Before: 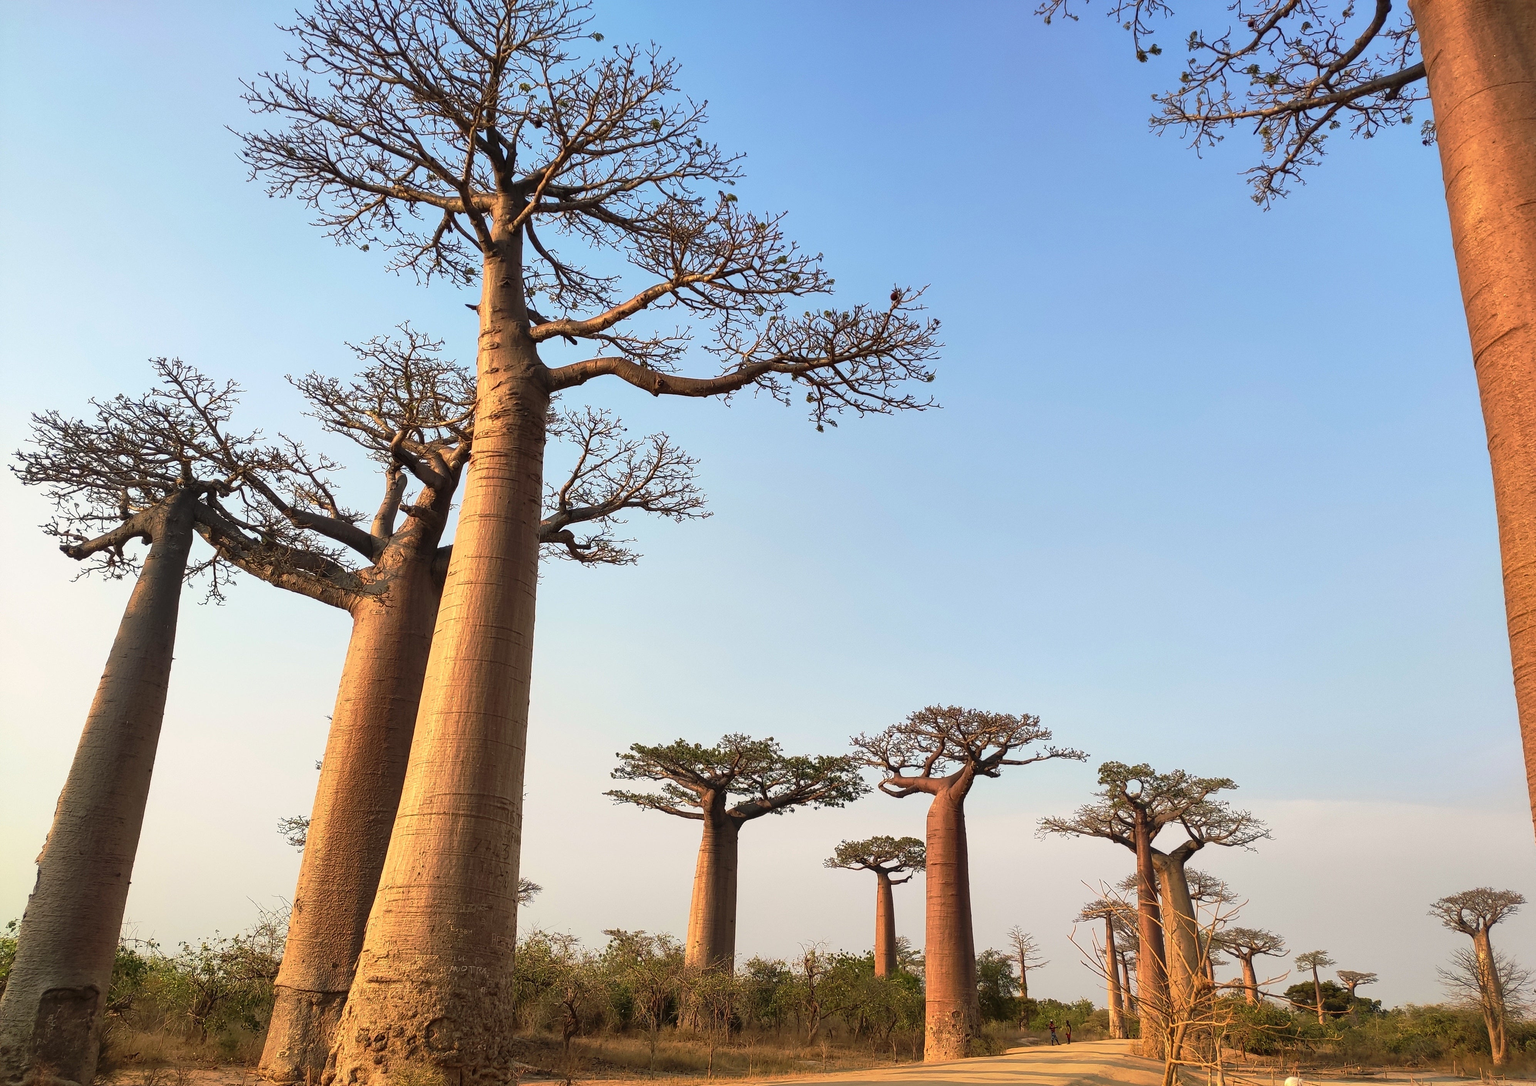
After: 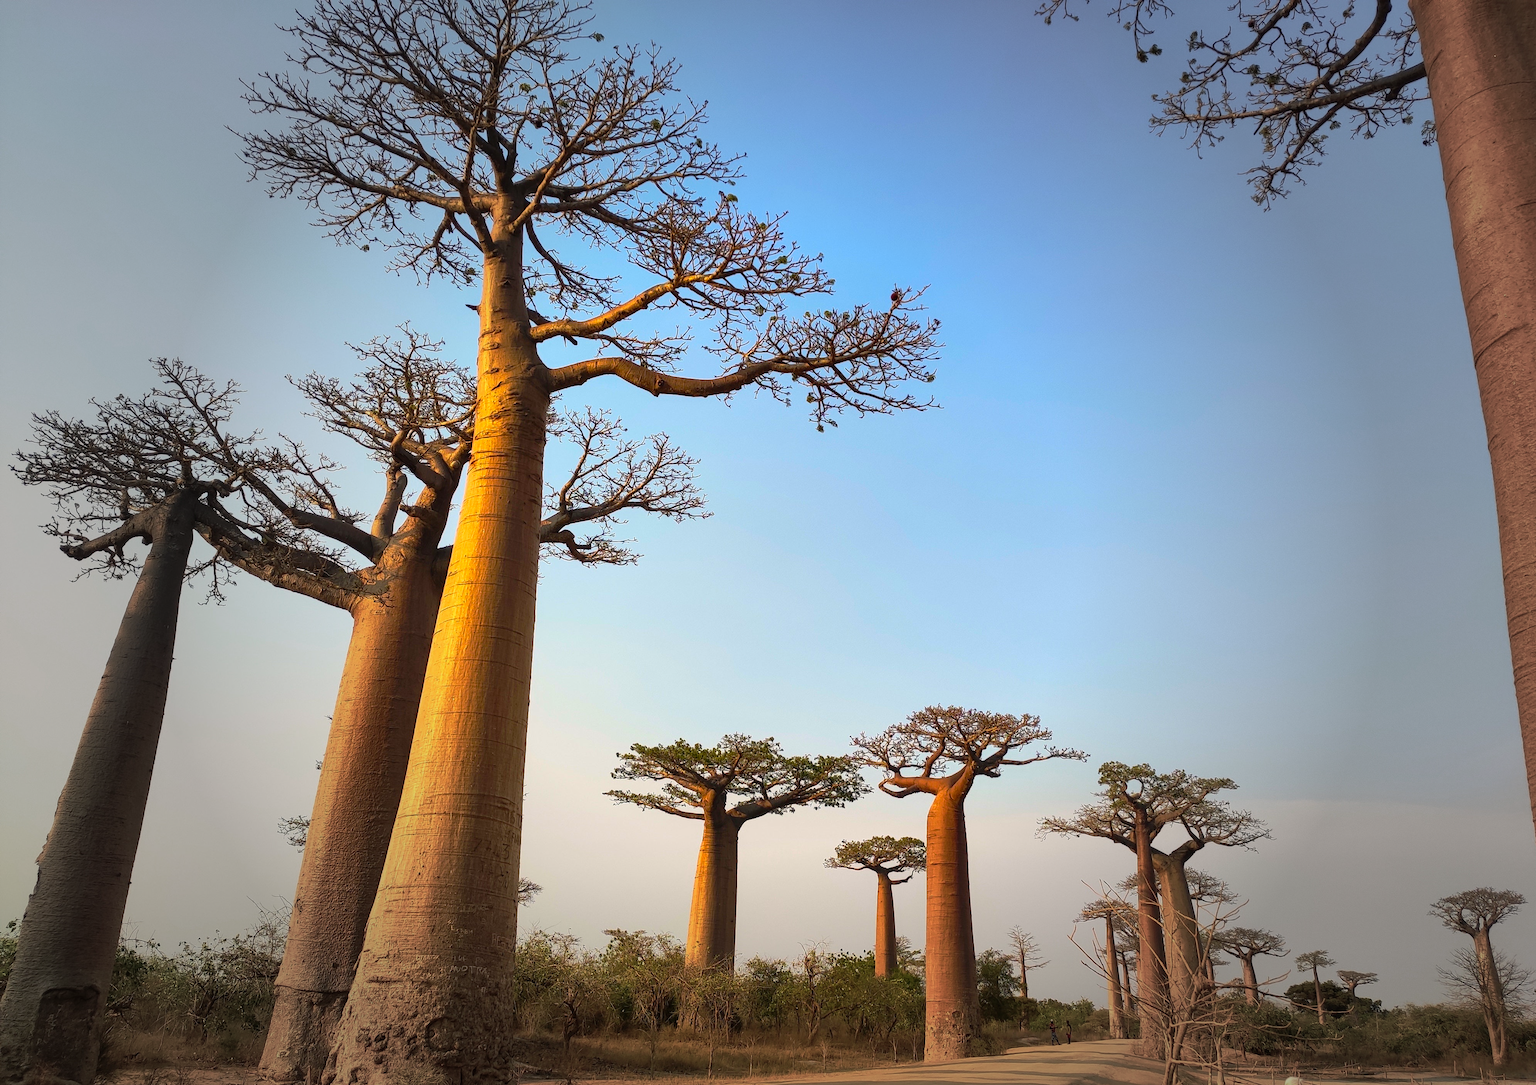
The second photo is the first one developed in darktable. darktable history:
vignetting: fall-off start 40.08%, fall-off radius 40.68%
color balance rgb: linear chroma grading › global chroma 13.732%, perceptual saturation grading › global saturation 30.956%
